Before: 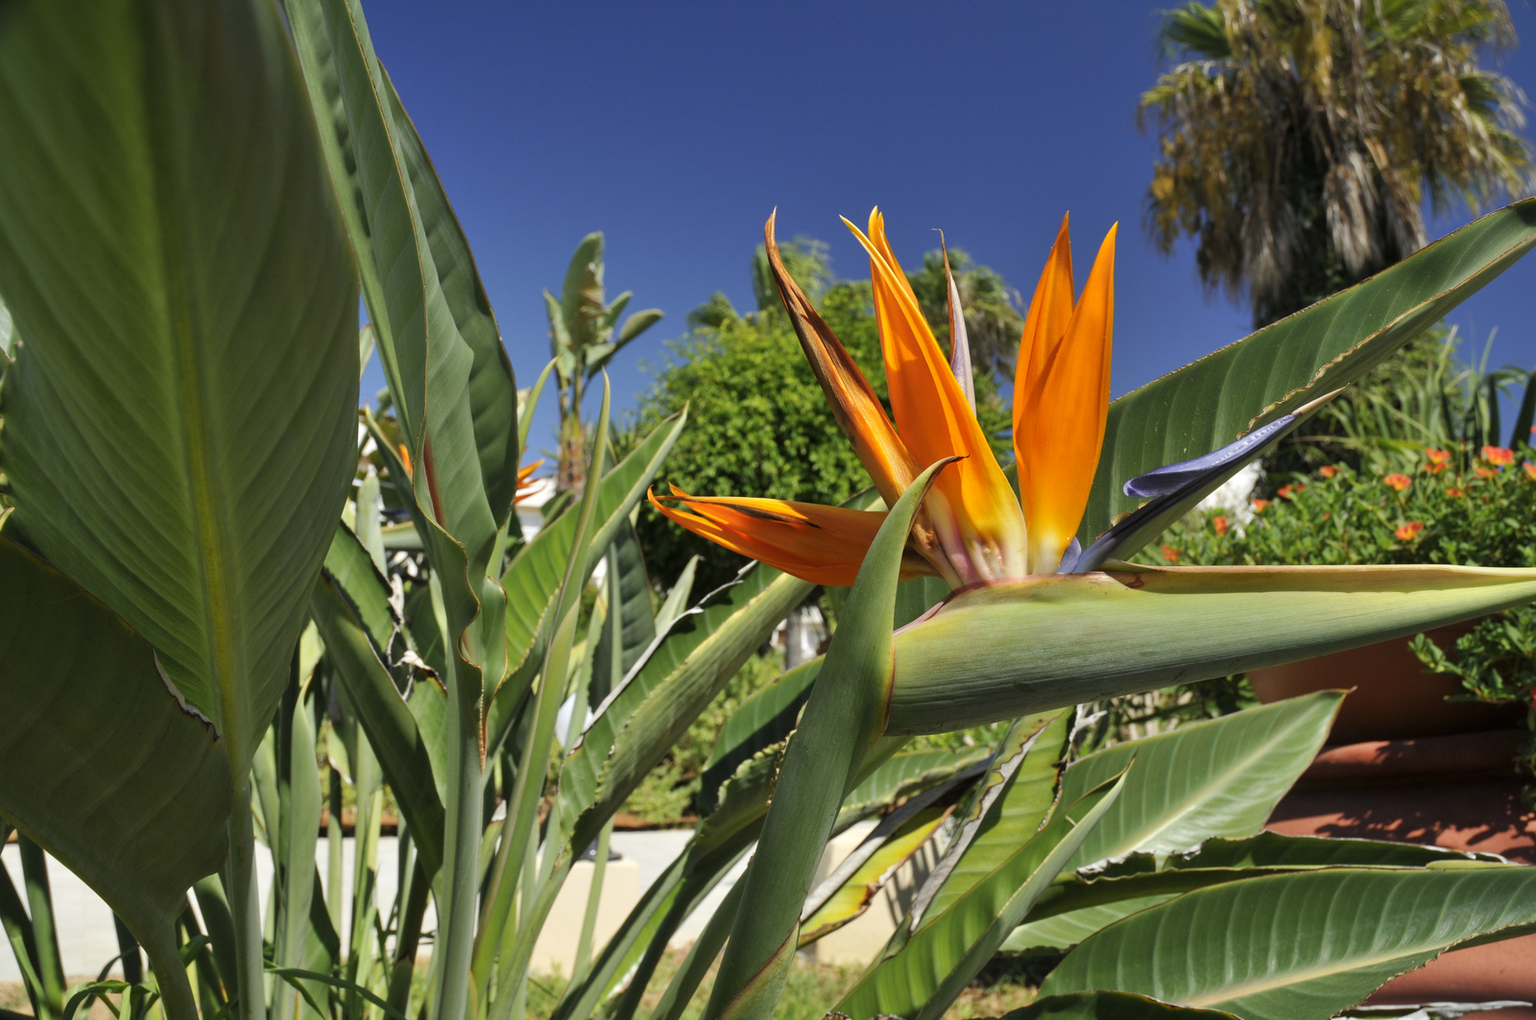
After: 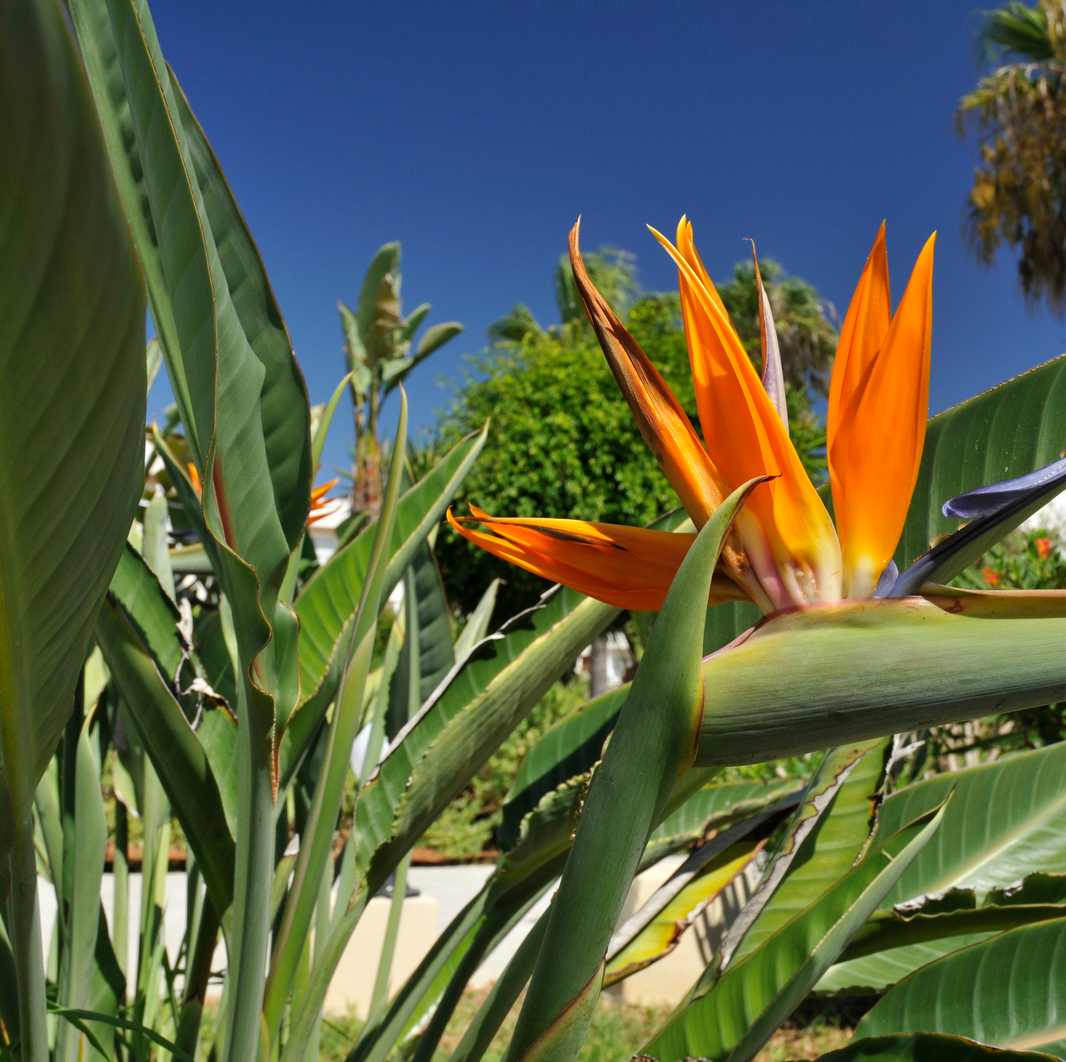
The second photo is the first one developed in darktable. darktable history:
base curve: curves: ch0 [(0, 0) (0.303, 0.277) (1, 1)]
crop and rotate: left 14.292%, right 19.041%
exposure: compensate highlight preservation false
